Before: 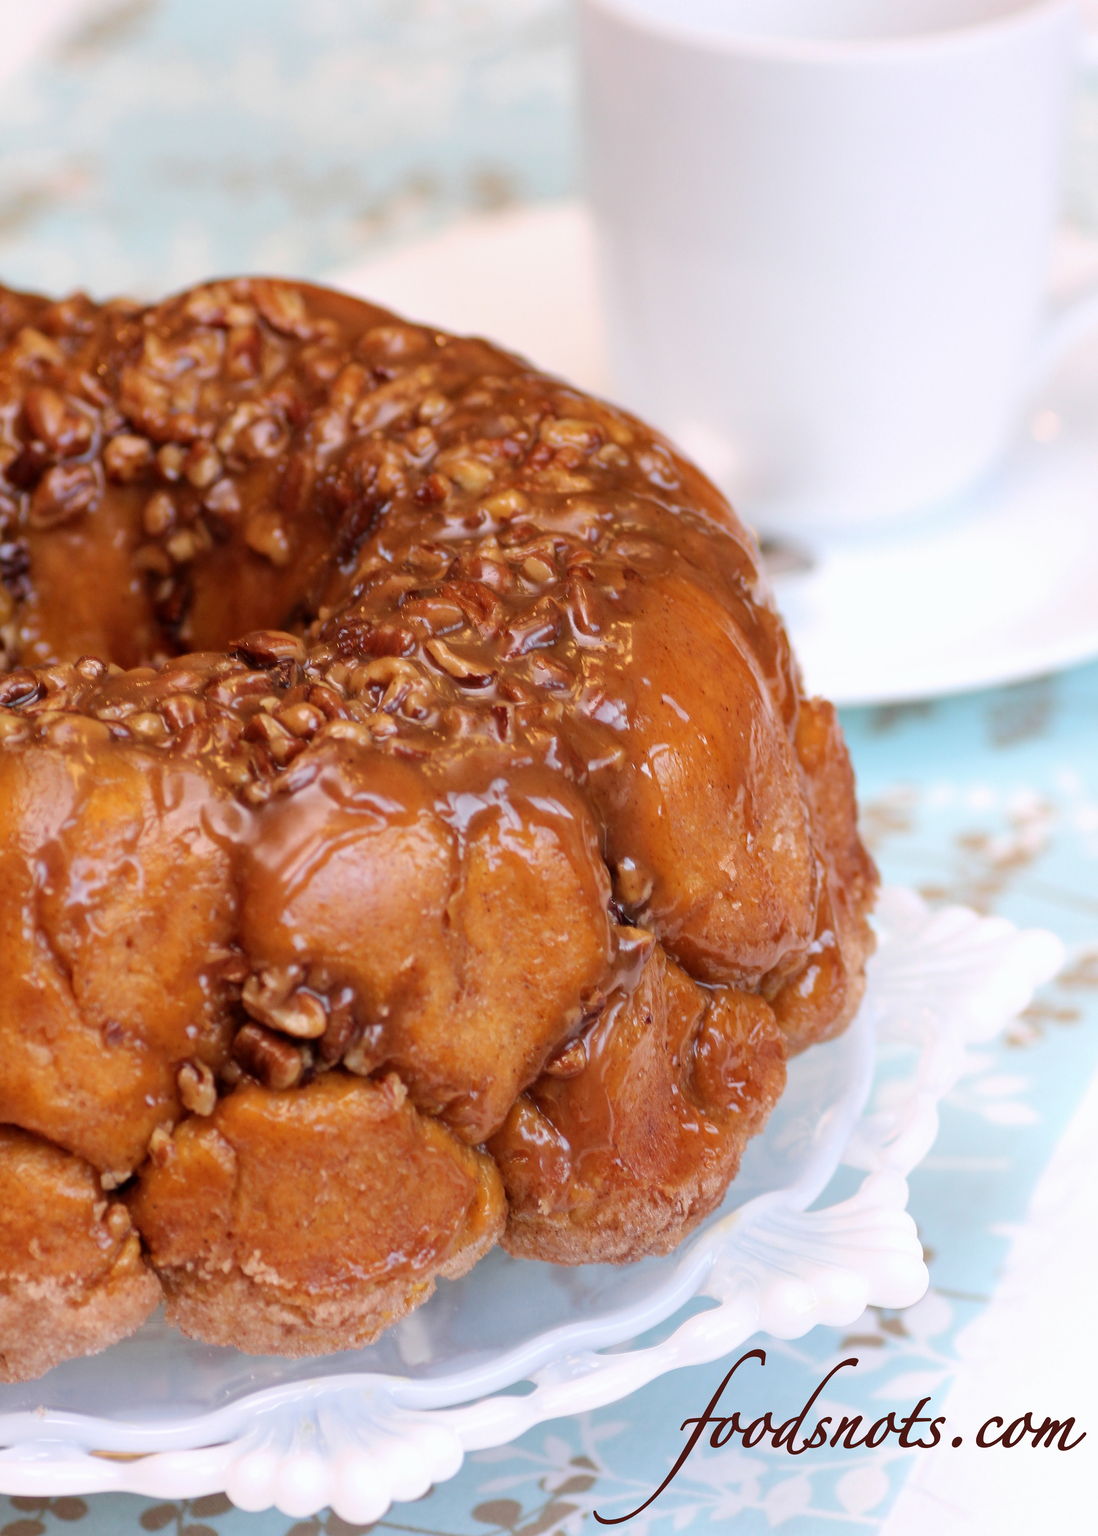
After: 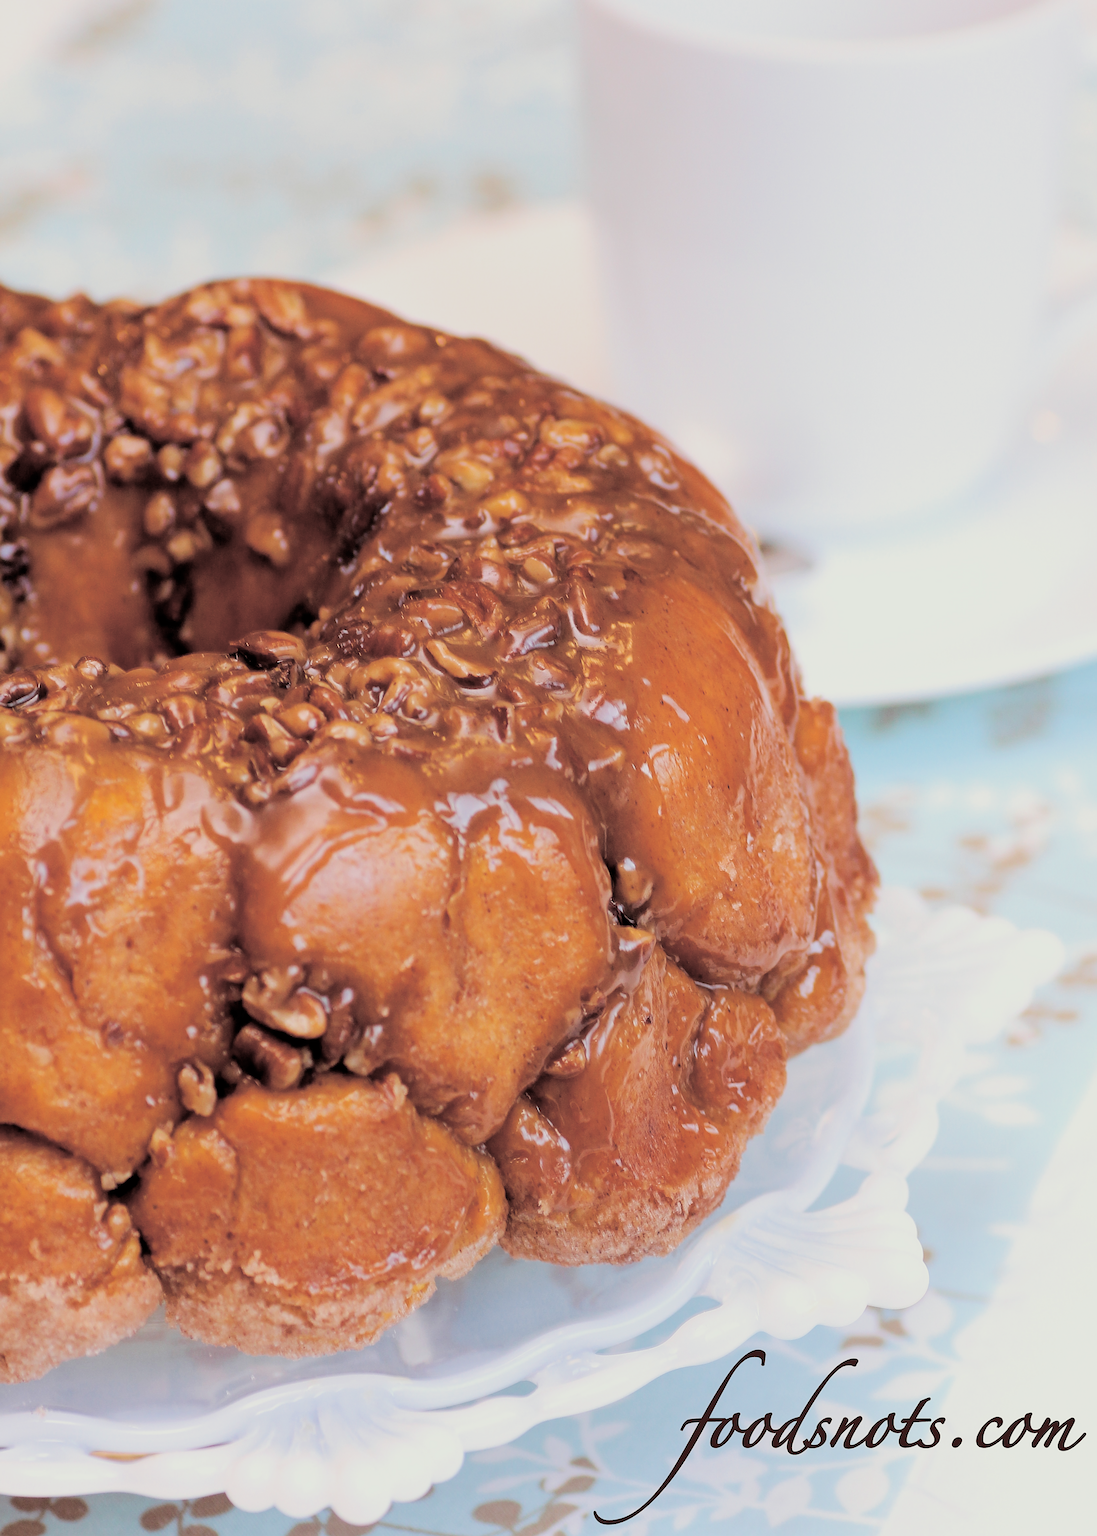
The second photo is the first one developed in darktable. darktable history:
haze removal: compatibility mode true, adaptive false
filmic rgb: black relative exposure -4.38 EV, white relative exposure 4.56 EV, hardness 2.37, contrast 1.05
exposure: exposure 0.507 EV, compensate highlight preservation false
split-toning: shadows › saturation 0.2
sharpen: on, module defaults
